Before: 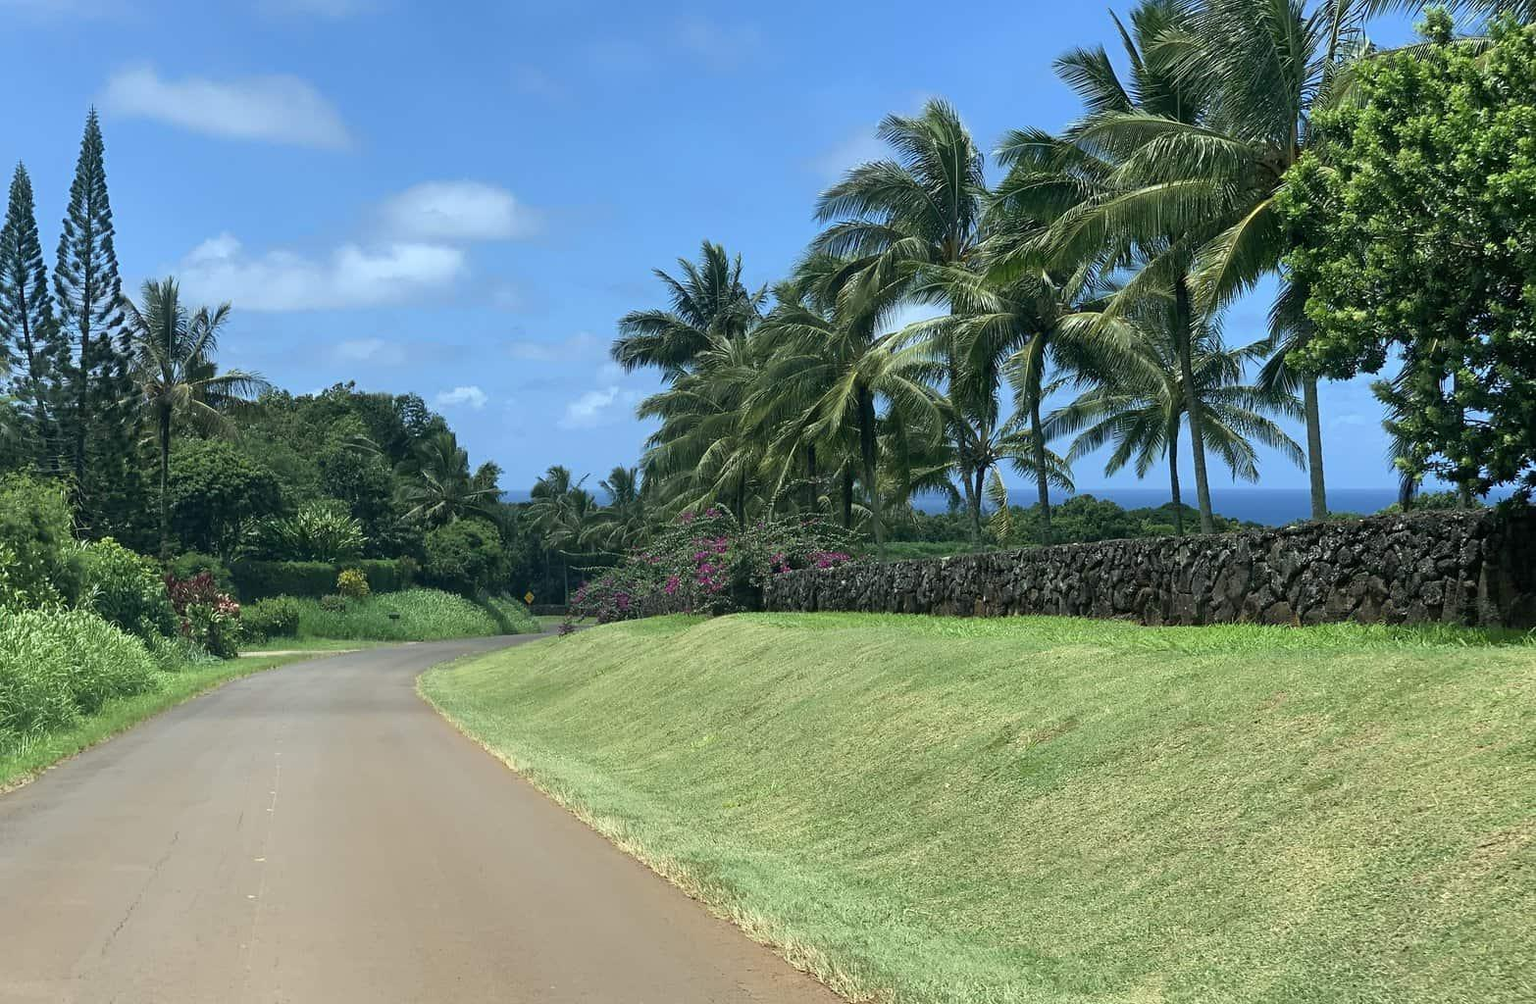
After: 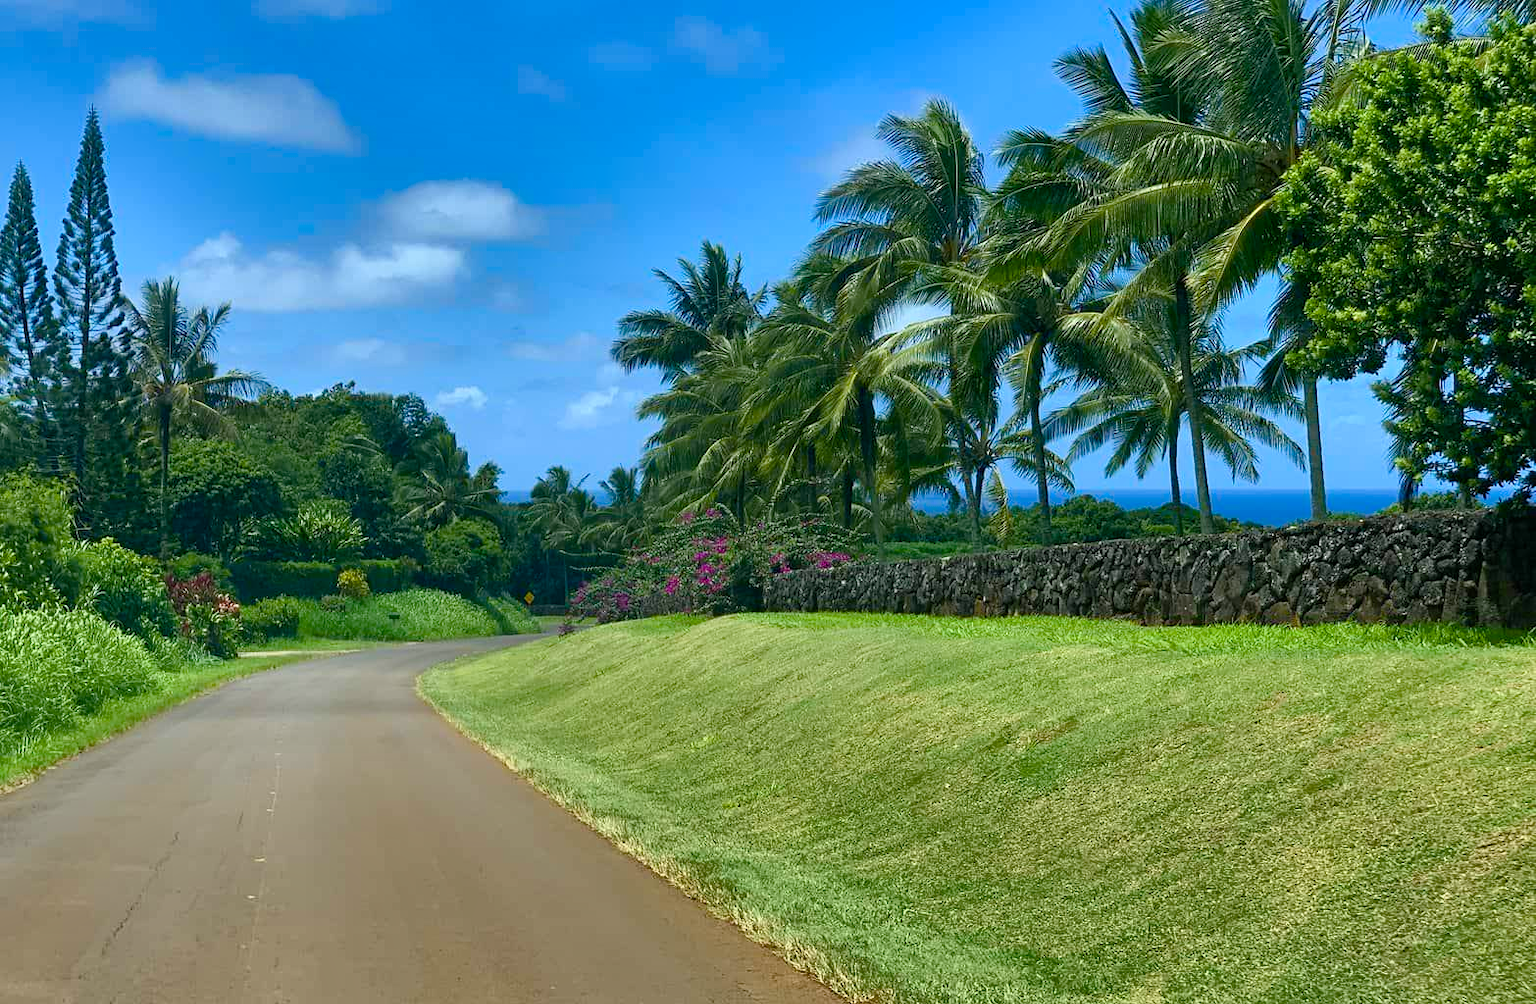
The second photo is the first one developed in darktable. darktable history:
shadows and highlights: shadows 19.13, highlights -83.41, soften with gaussian
color balance rgb: perceptual saturation grading › global saturation 20%, perceptual saturation grading › highlights -25%, perceptual saturation grading › shadows 50.52%, global vibrance 40.24%
